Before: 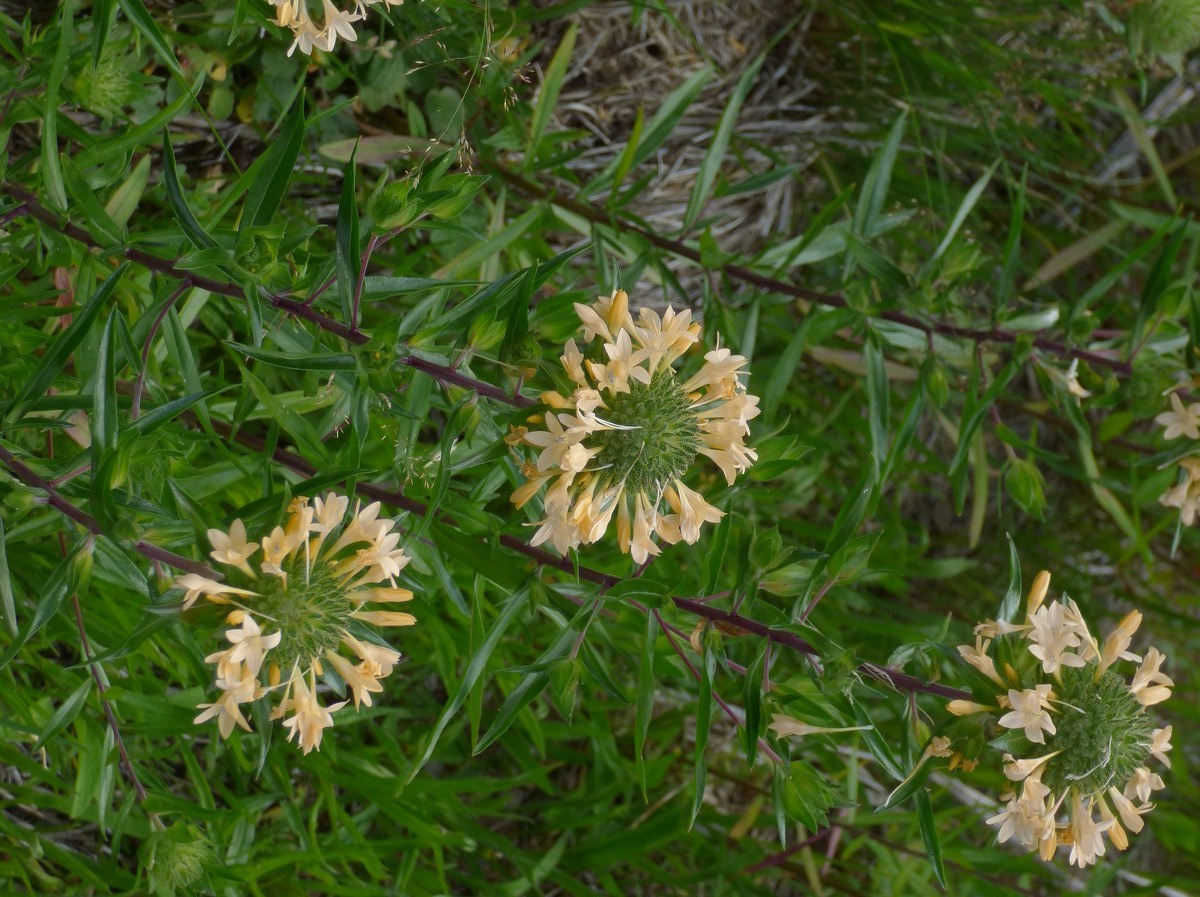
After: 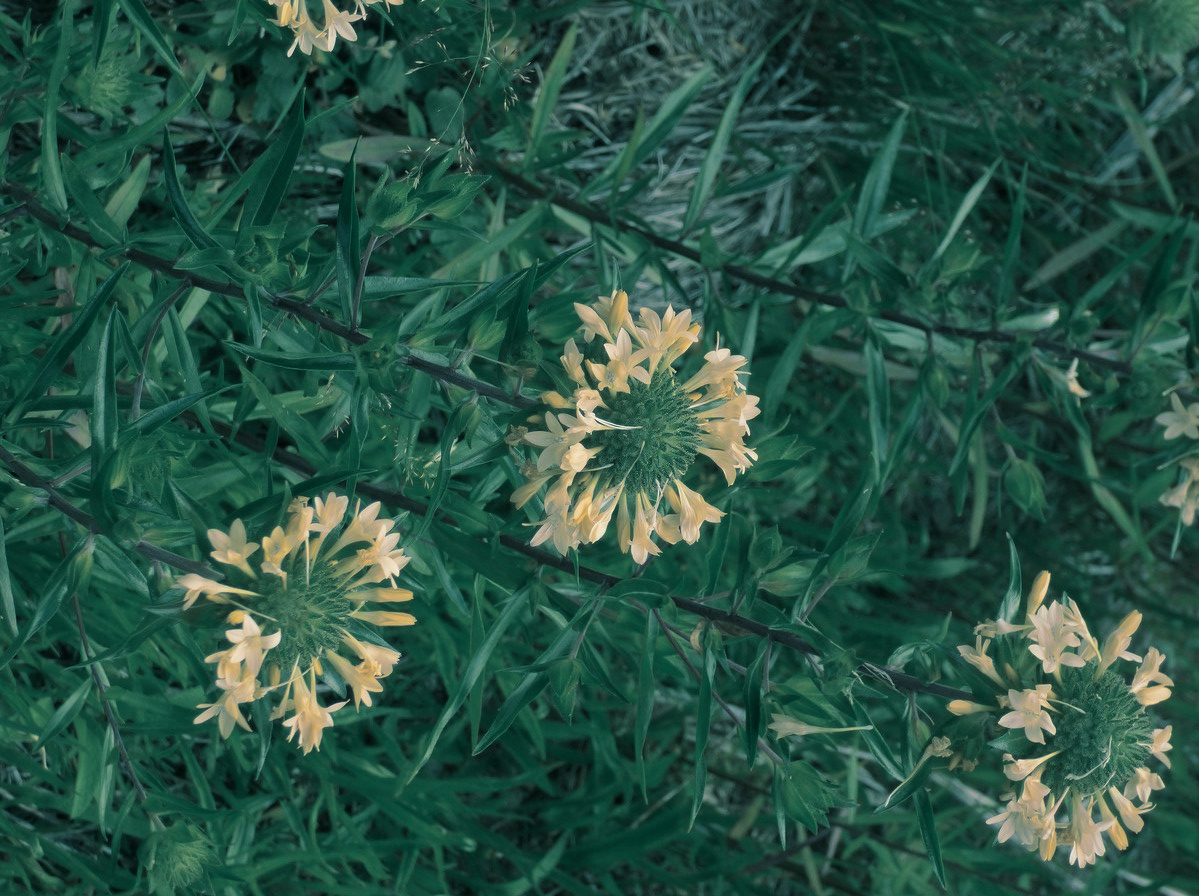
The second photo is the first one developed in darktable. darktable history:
split-toning: shadows › hue 186.43°, highlights › hue 49.29°, compress 30.29%
